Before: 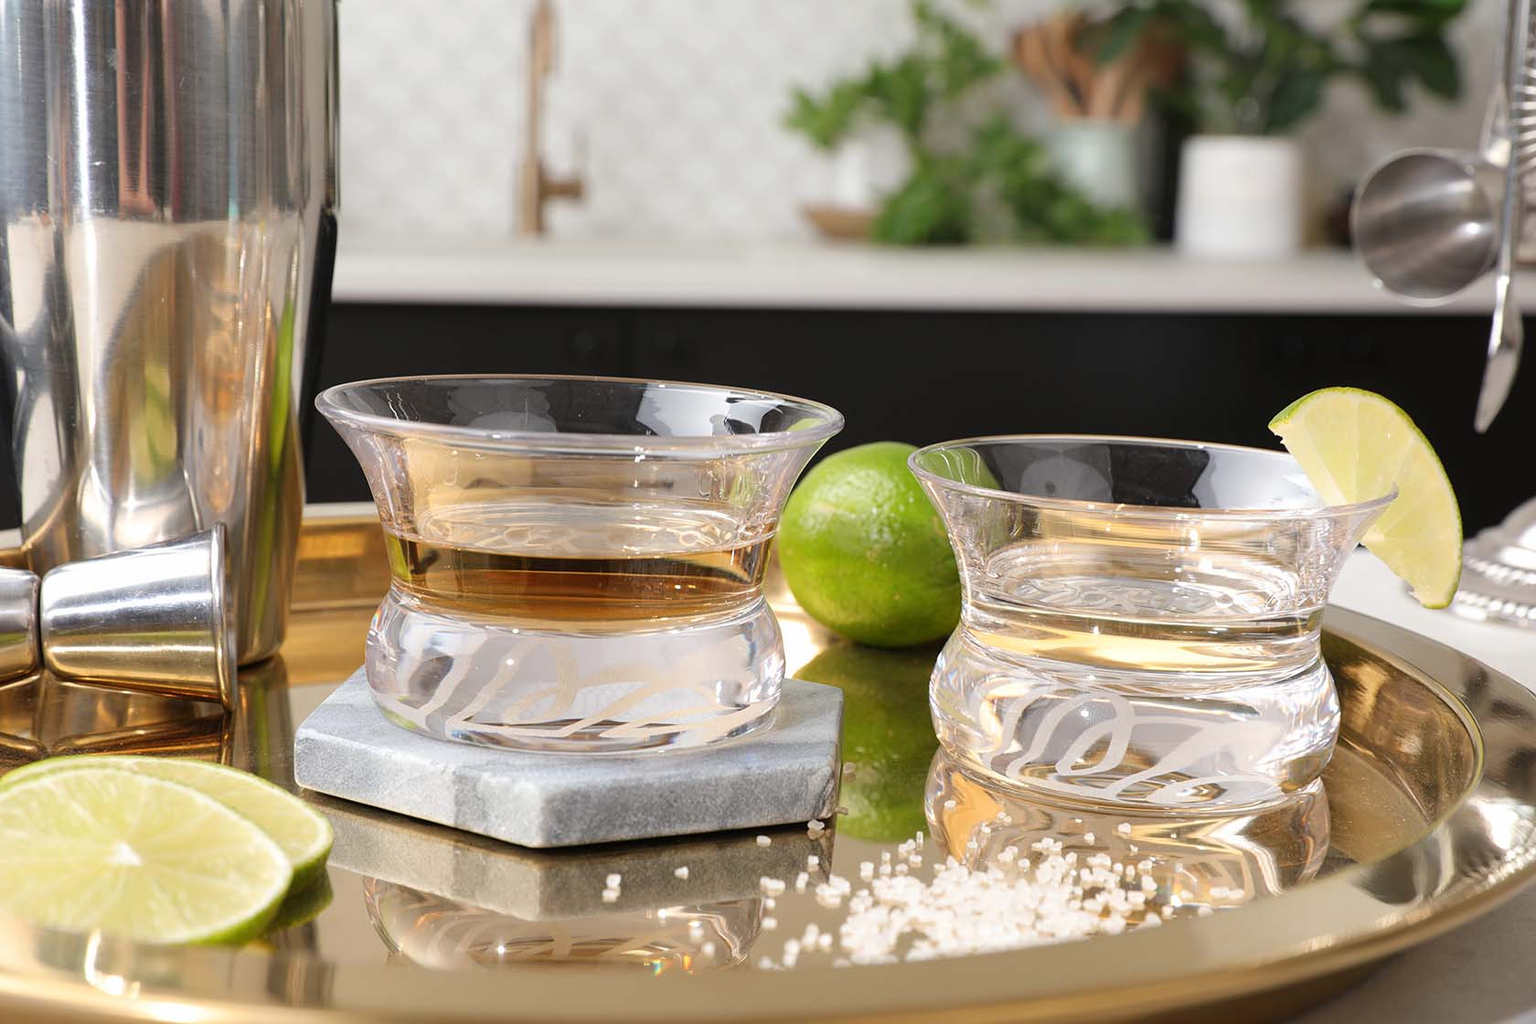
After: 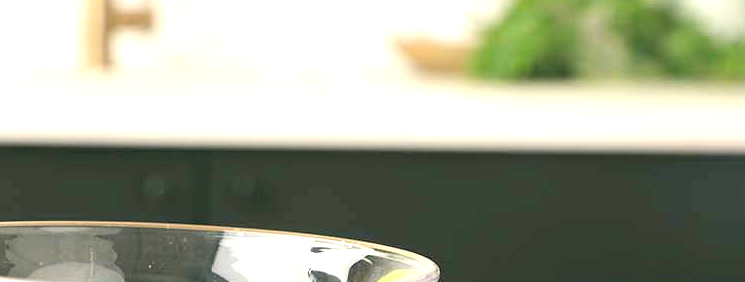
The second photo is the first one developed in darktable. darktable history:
crop: left 28.837%, top 16.806%, right 26.8%, bottom 57.979%
color correction: highlights a* -0.463, highlights b* 9.59, shadows a* -9.17, shadows b* 0.586
contrast brightness saturation: brightness 0.135
exposure: exposure 1.166 EV, compensate highlight preservation false
